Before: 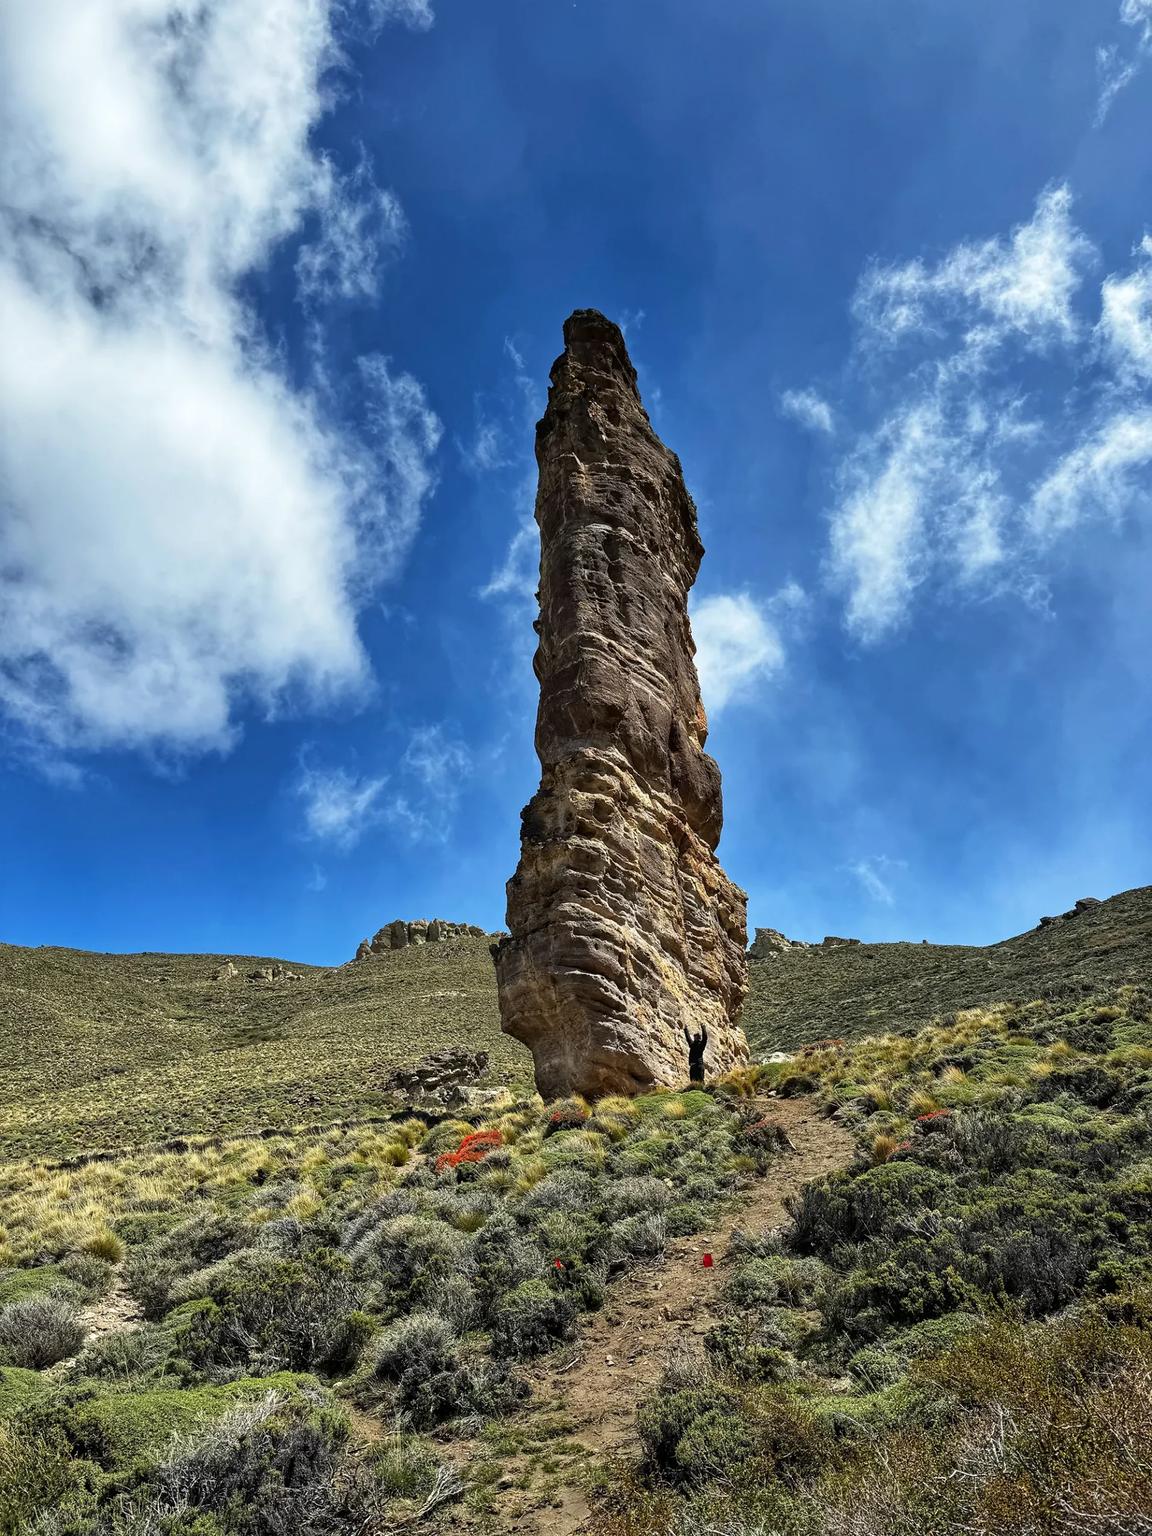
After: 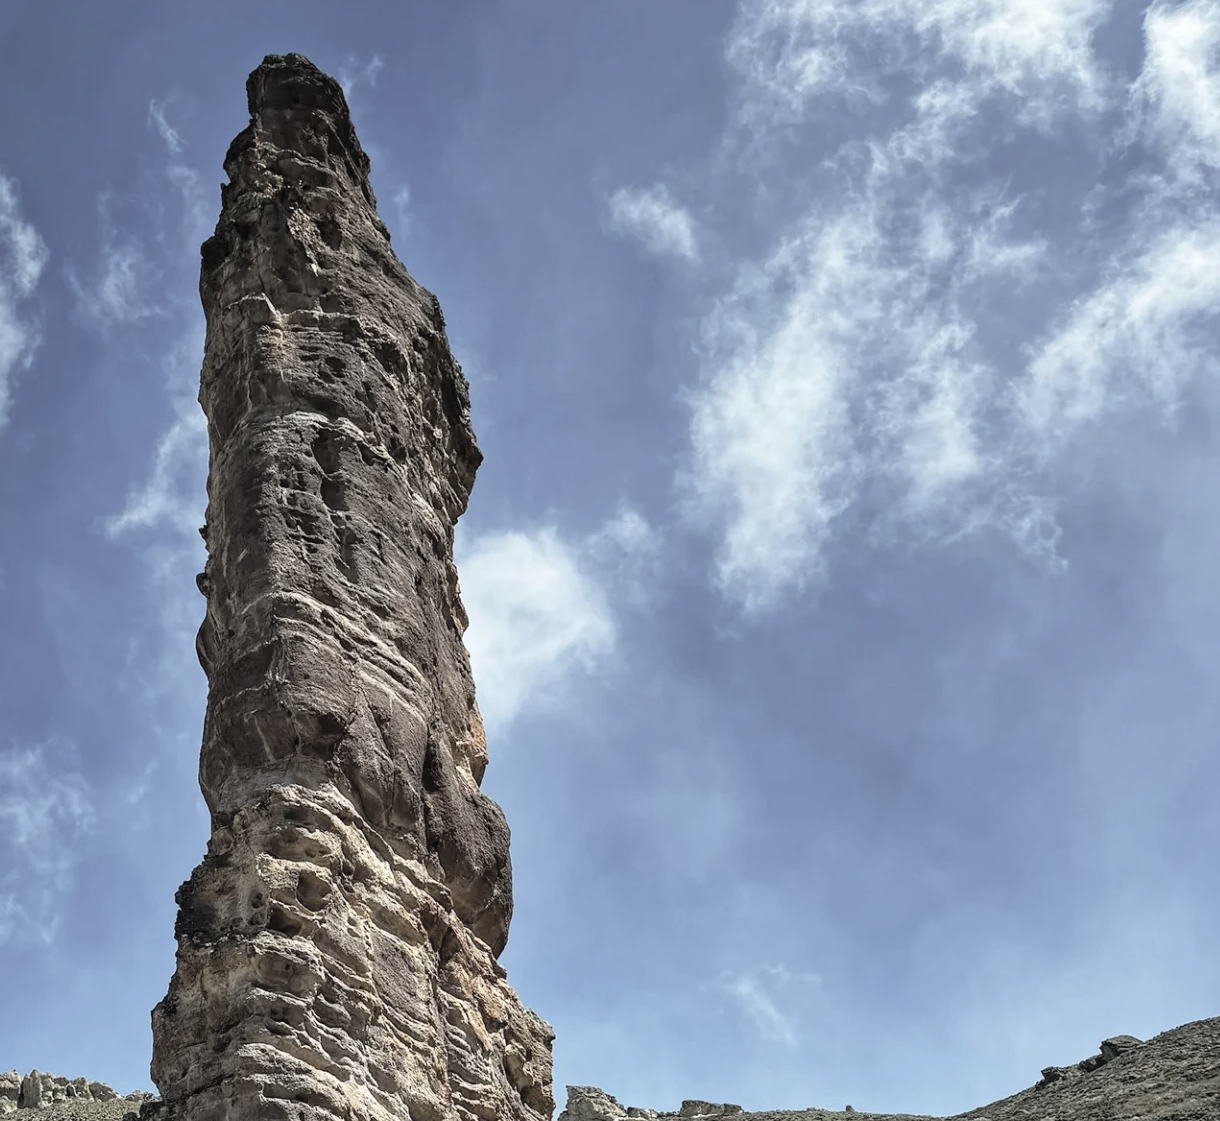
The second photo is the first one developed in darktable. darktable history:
contrast brightness saturation: brightness 0.182, saturation -0.504
crop: left 36.077%, top 18.043%, right 0.346%, bottom 38.13%
